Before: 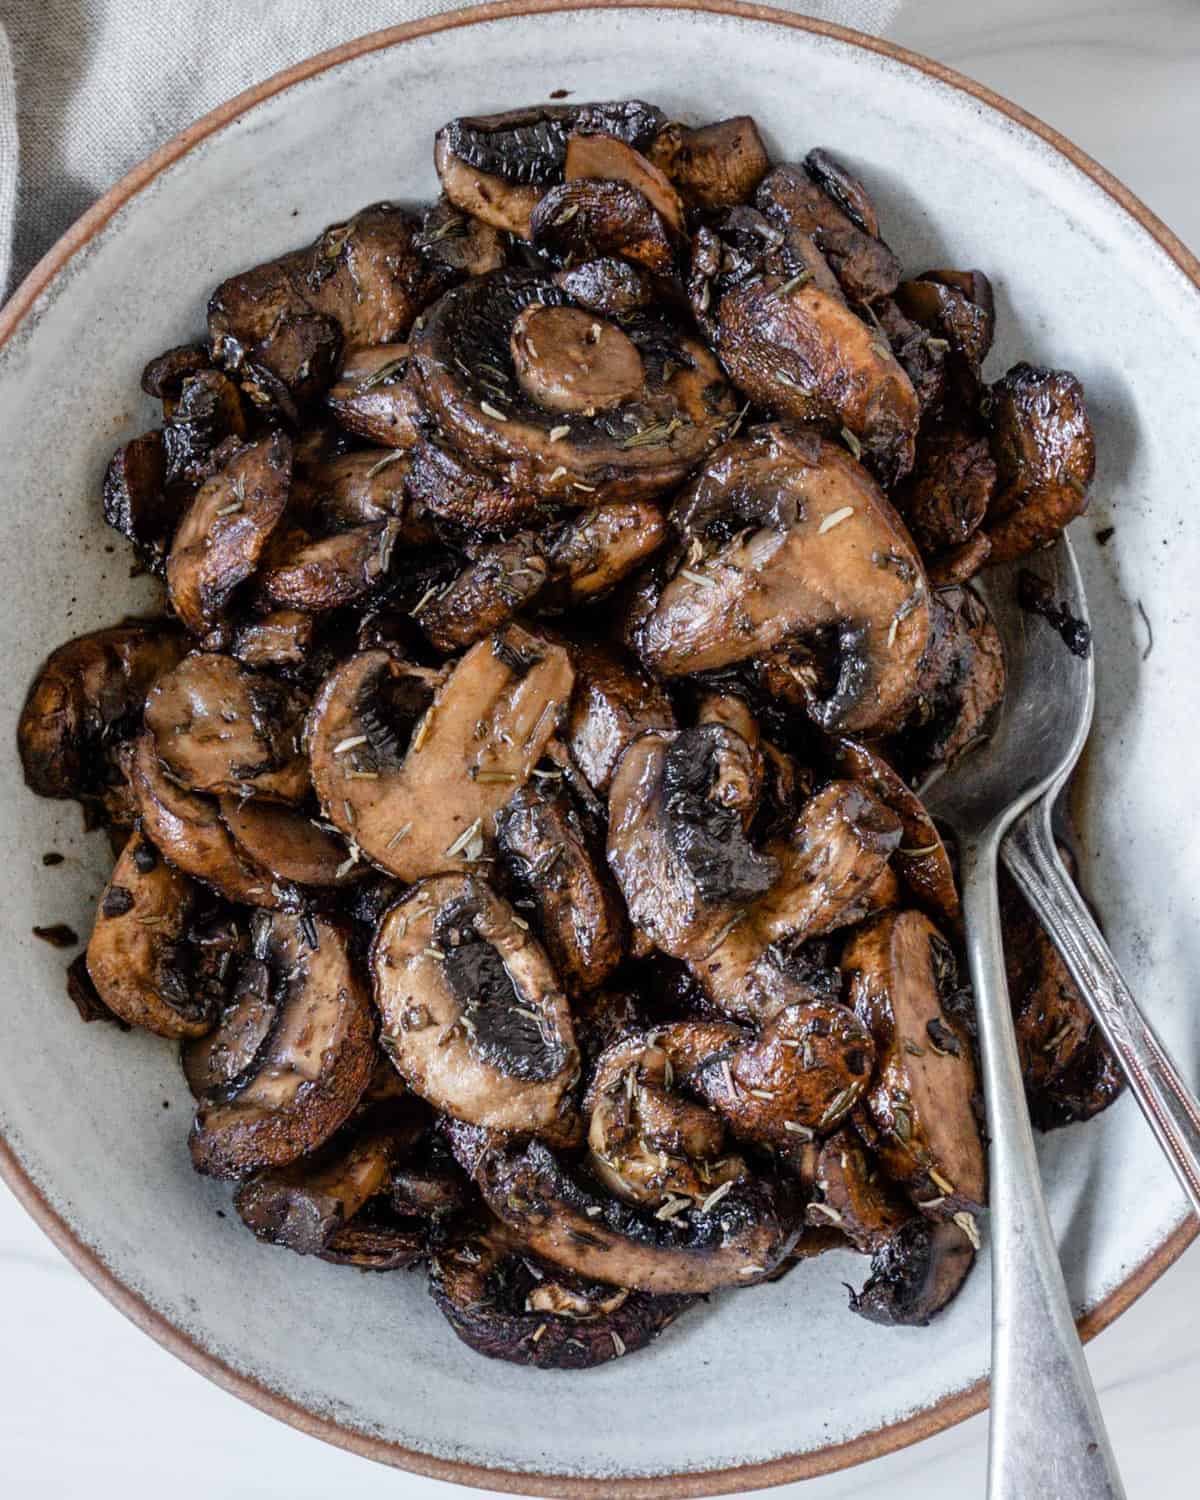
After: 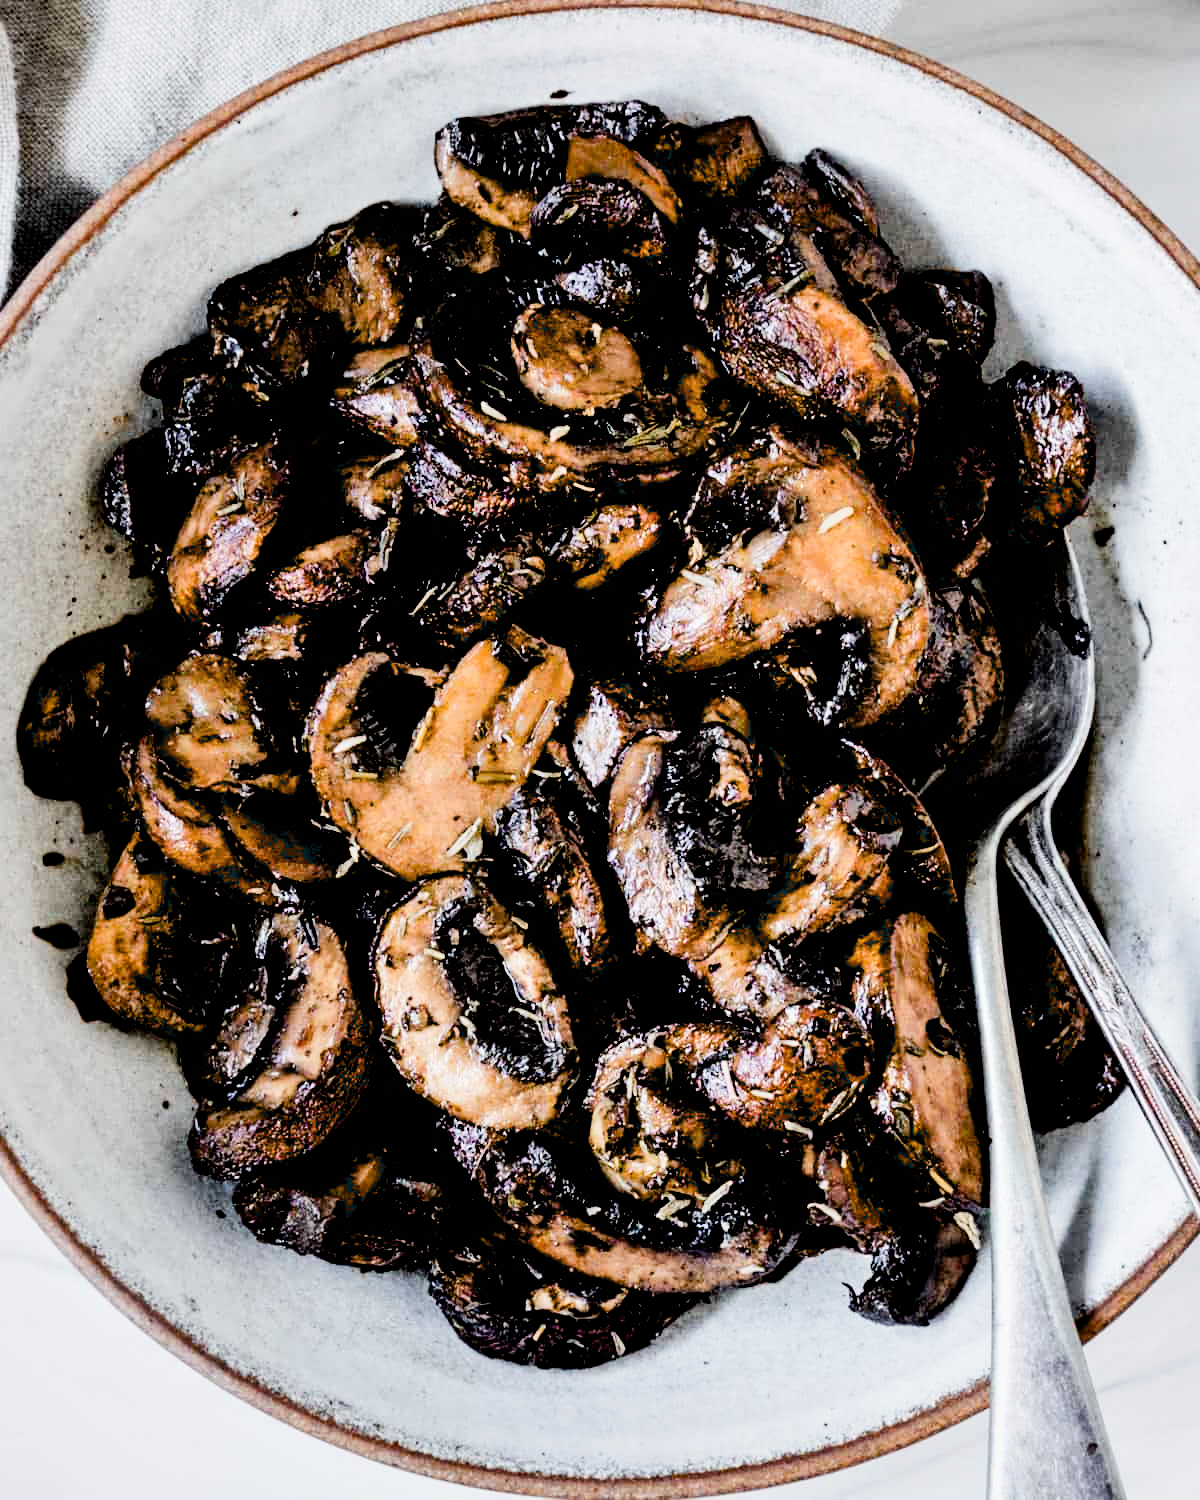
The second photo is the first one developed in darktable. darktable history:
exposure: black level correction 0.04, exposure 0.5 EV, compensate highlight preservation false
filmic rgb: black relative exposure -5 EV, hardness 2.88, contrast 1.3, highlights saturation mix -30%
tone equalizer: -8 EV -0.417 EV, -7 EV -0.389 EV, -6 EV -0.333 EV, -5 EV -0.222 EV, -3 EV 0.222 EV, -2 EV 0.333 EV, -1 EV 0.389 EV, +0 EV 0.417 EV, edges refinement/feathering 500, mask exposure compensation -1.57 EV, preserve details no
shadows and highlights: radius 133.83, soften with gaussian
